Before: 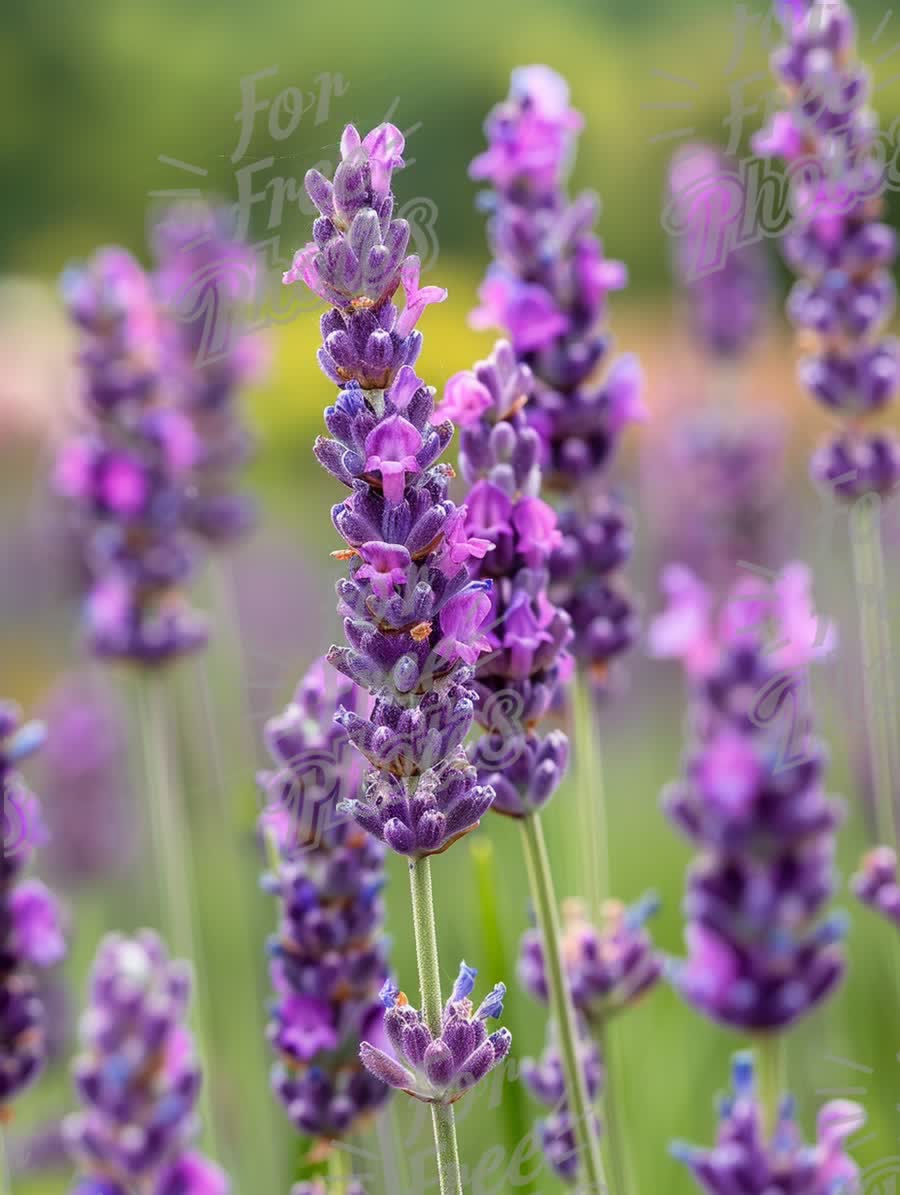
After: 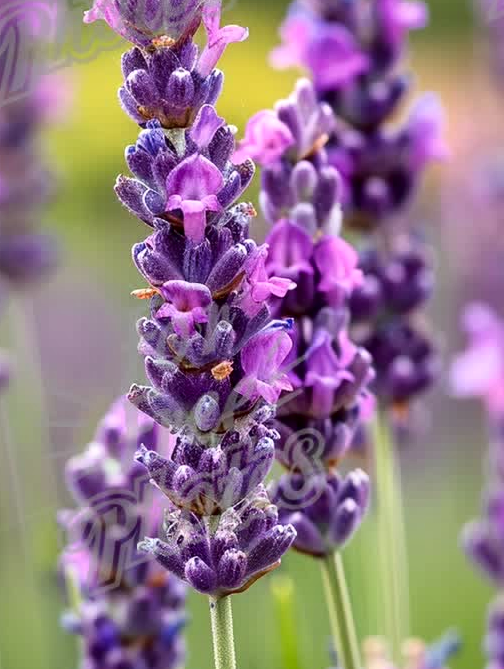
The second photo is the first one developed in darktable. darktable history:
local contrast: mode bilateral grid, contrast 49, coarseness 51, detail 150%, midtone range 0.2
crop and rotate: left 22.136%, top 21.904%, right 21.833%, bottom 22.054%
